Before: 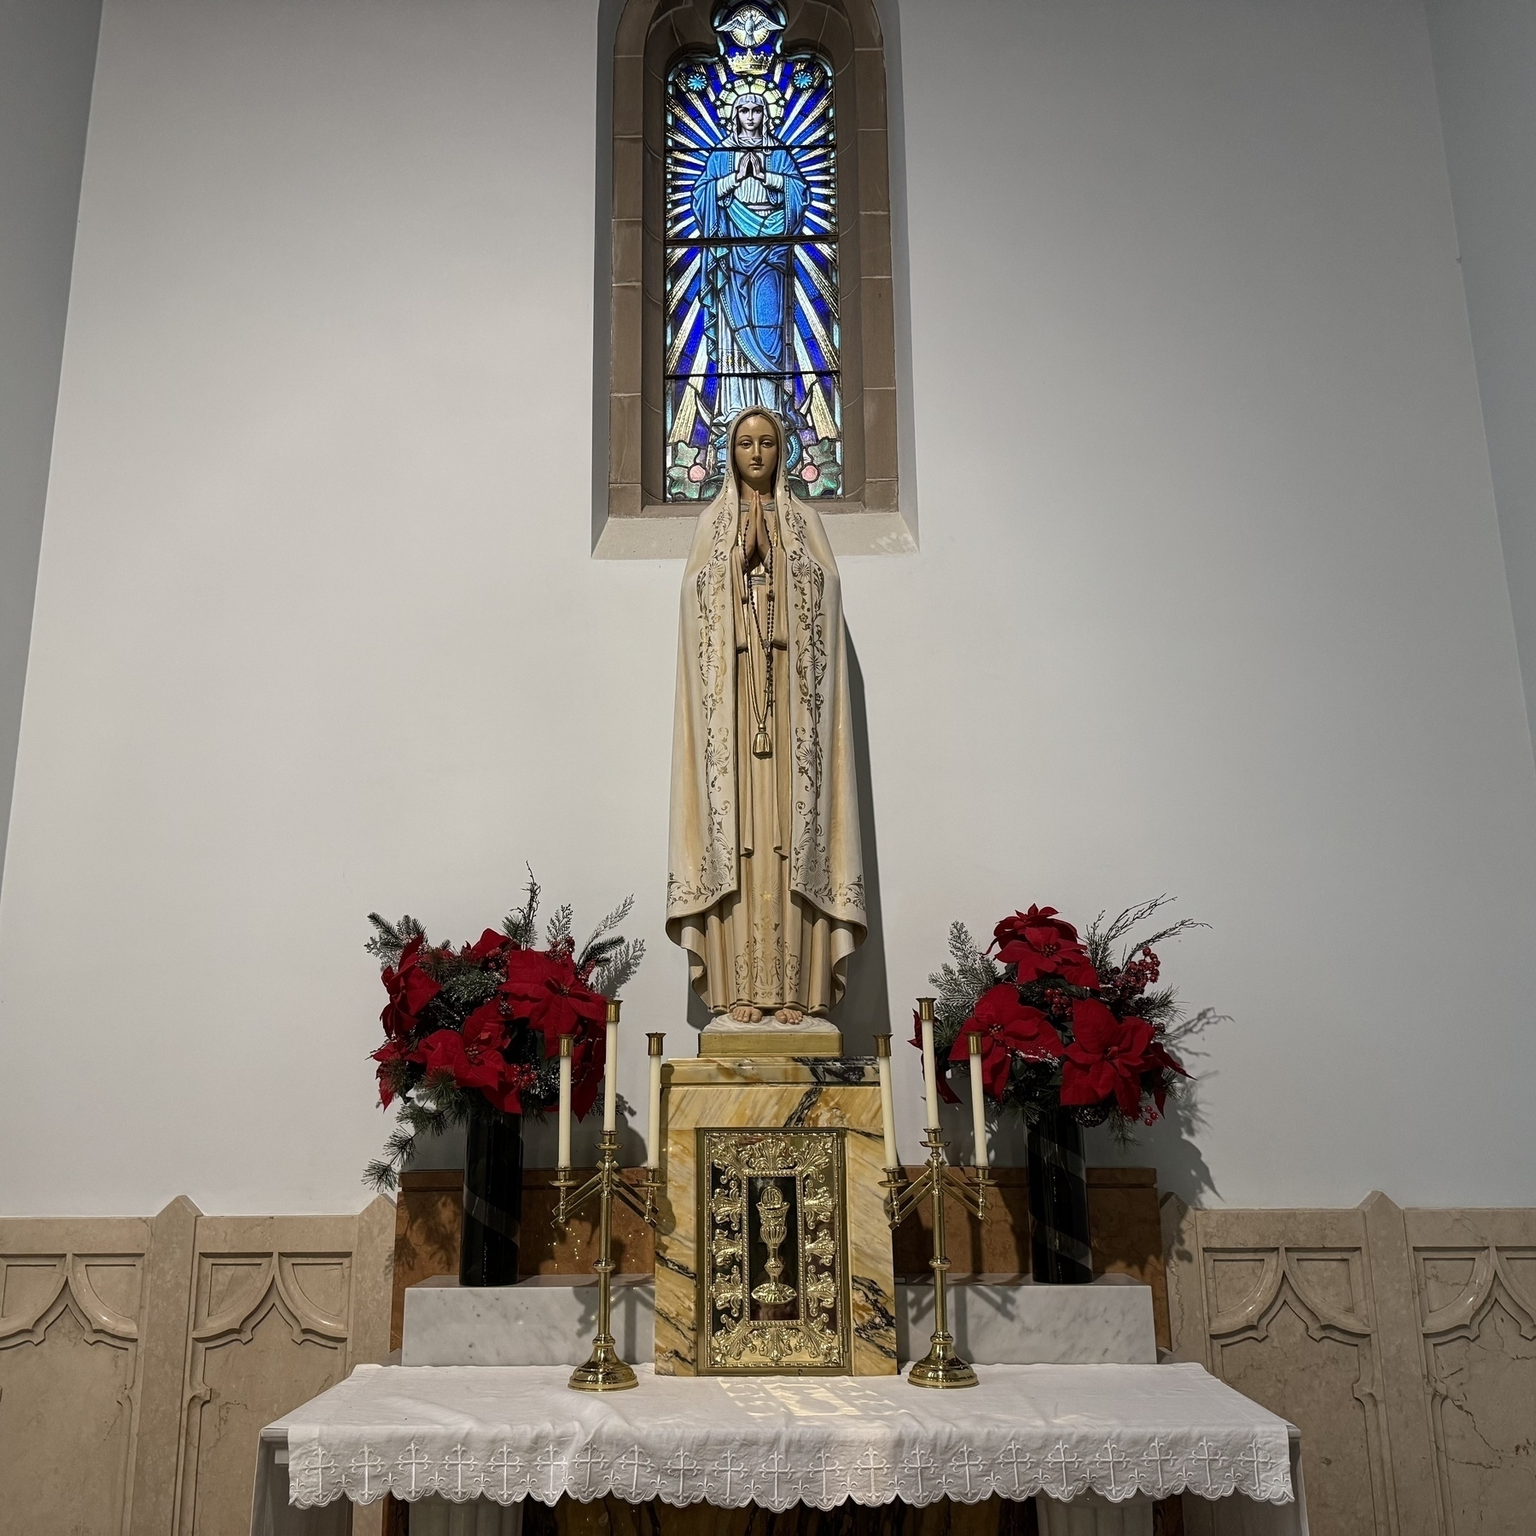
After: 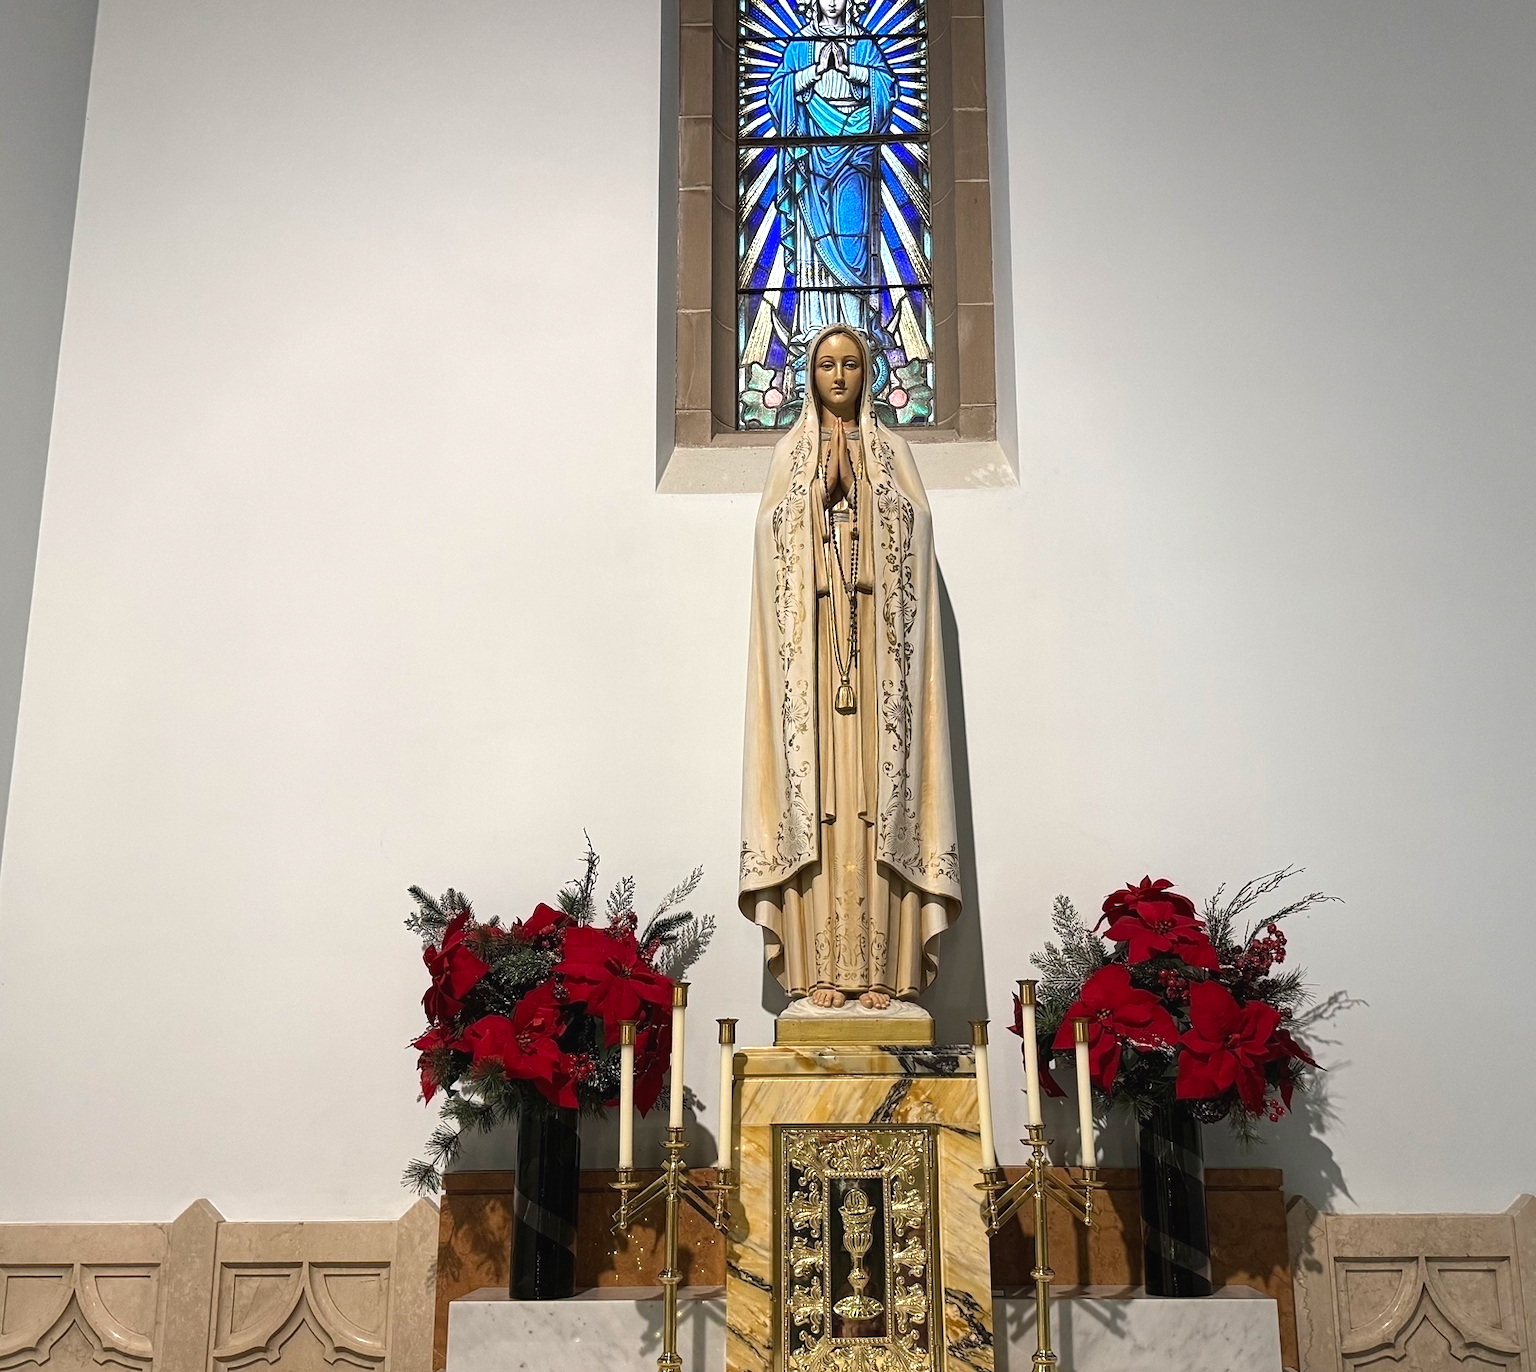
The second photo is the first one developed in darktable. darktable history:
crop: top 7.461%, right 9.797%, bottom 11.979%
exposure: black level correction -0.002, exposure 0.544 EV, compensate highlight preservation false
